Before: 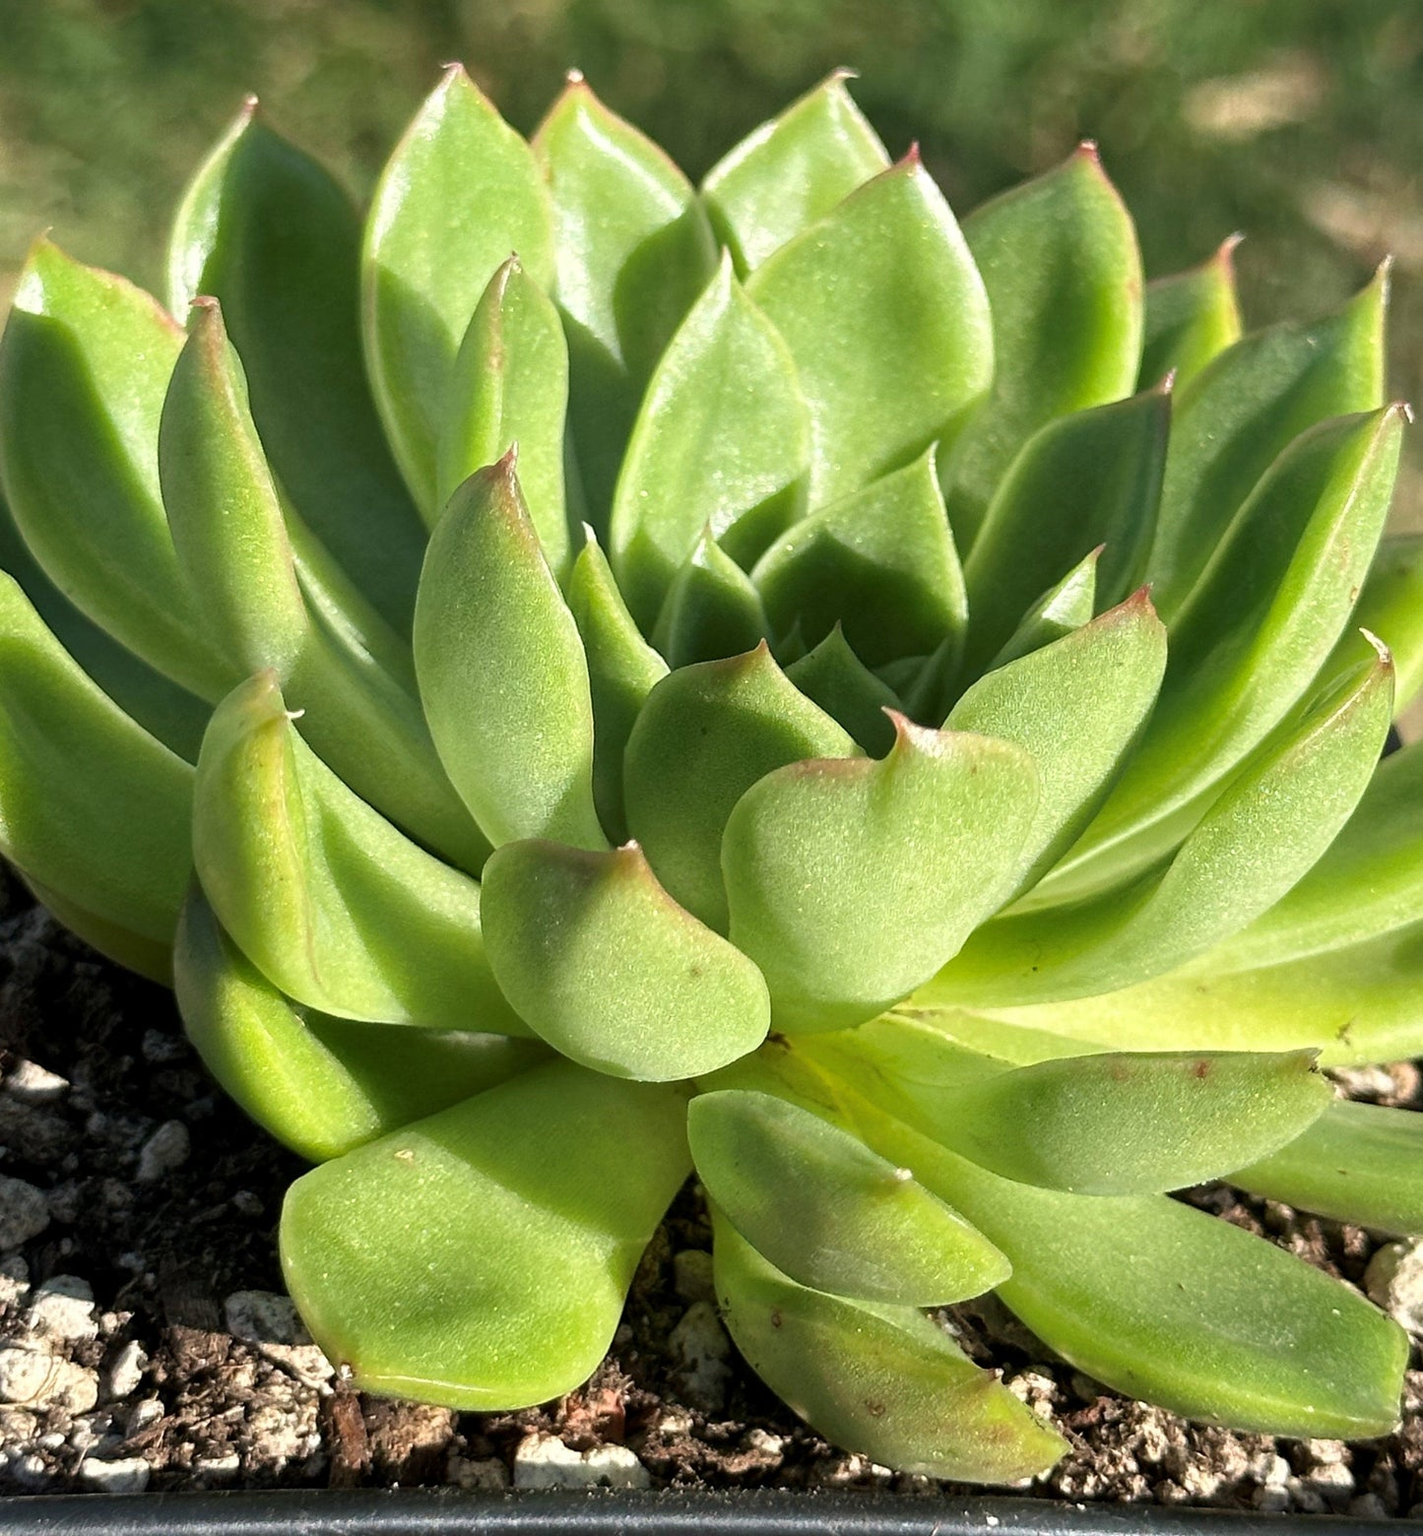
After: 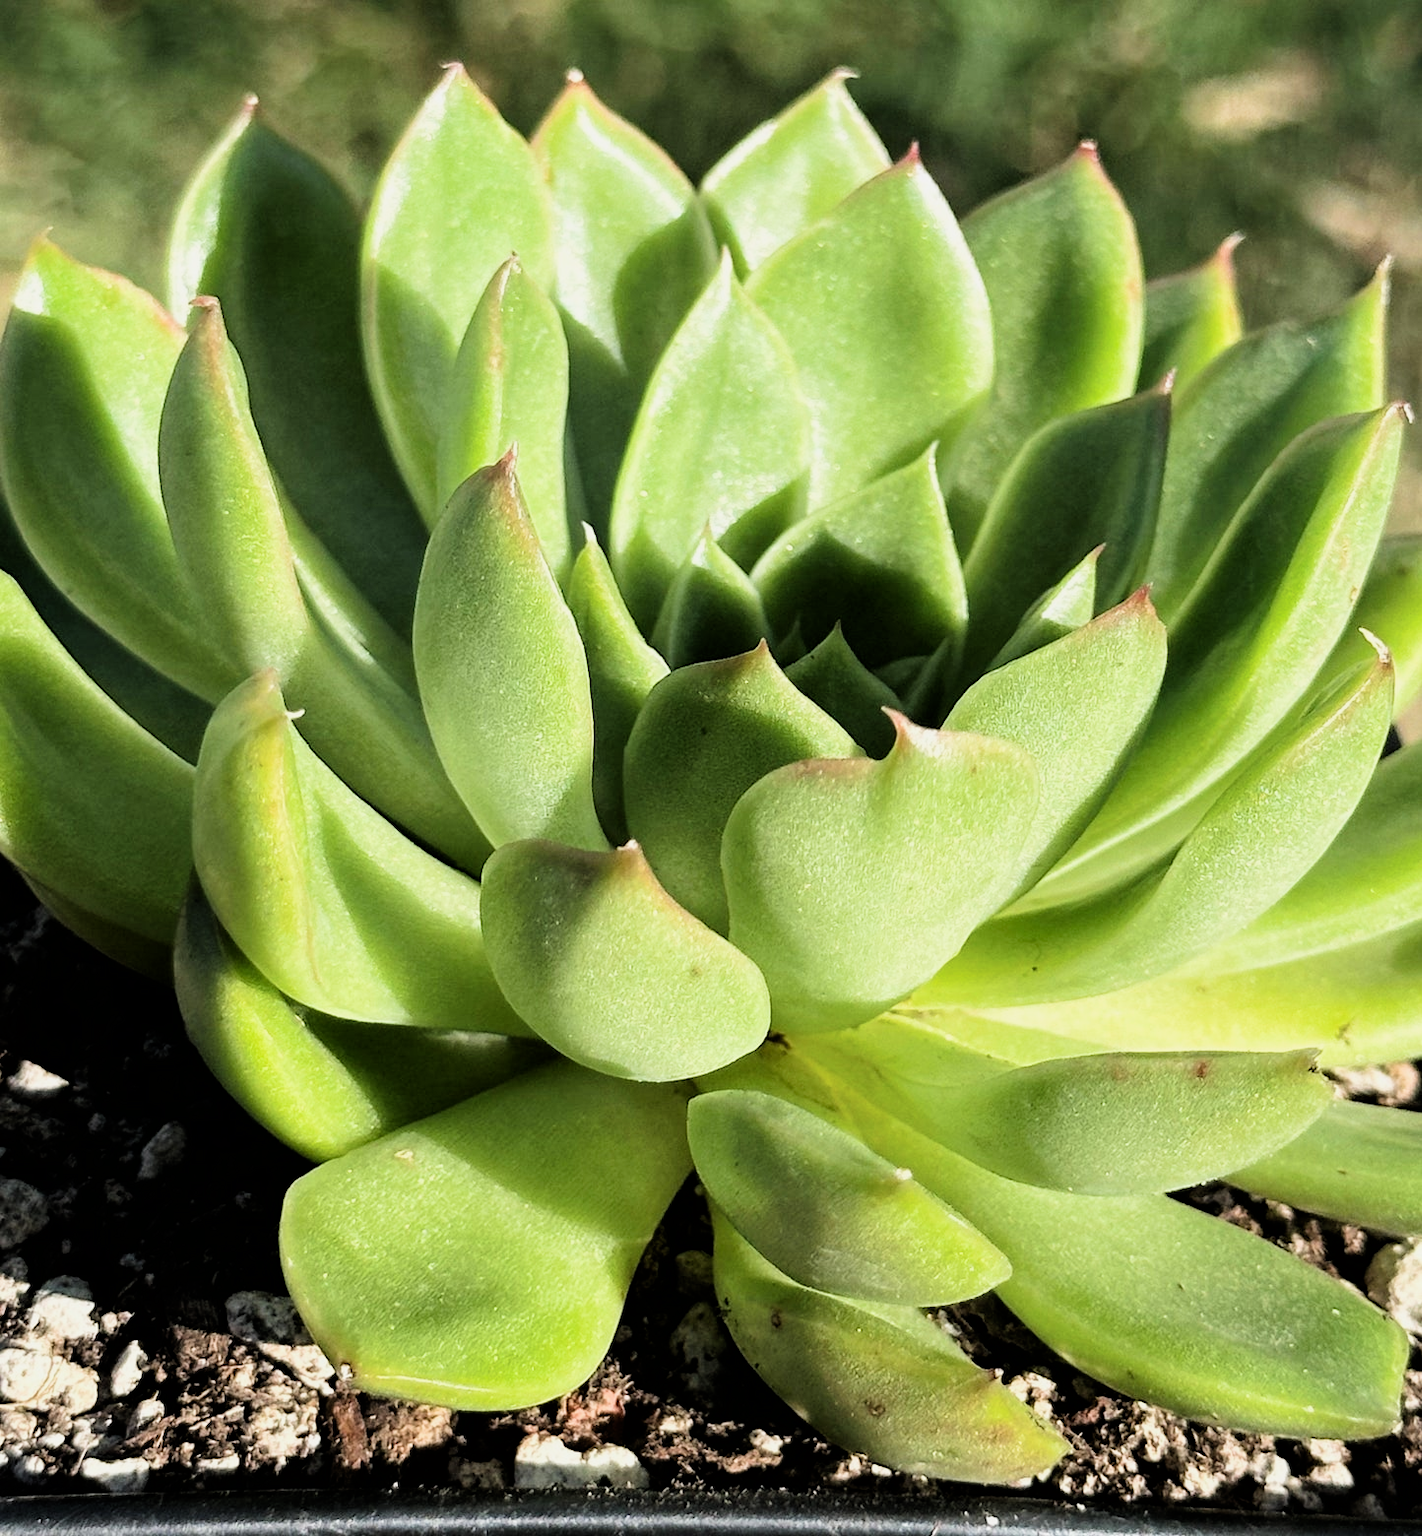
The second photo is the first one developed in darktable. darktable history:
filmic rgb: black relative exposure -5 EV, white relative exposure 3.5 EV, hardness 3.19, contrast 1.4, highlights saturation mix -30%
exposure: exposure 0.197 EV, compensate highlight preservation false
